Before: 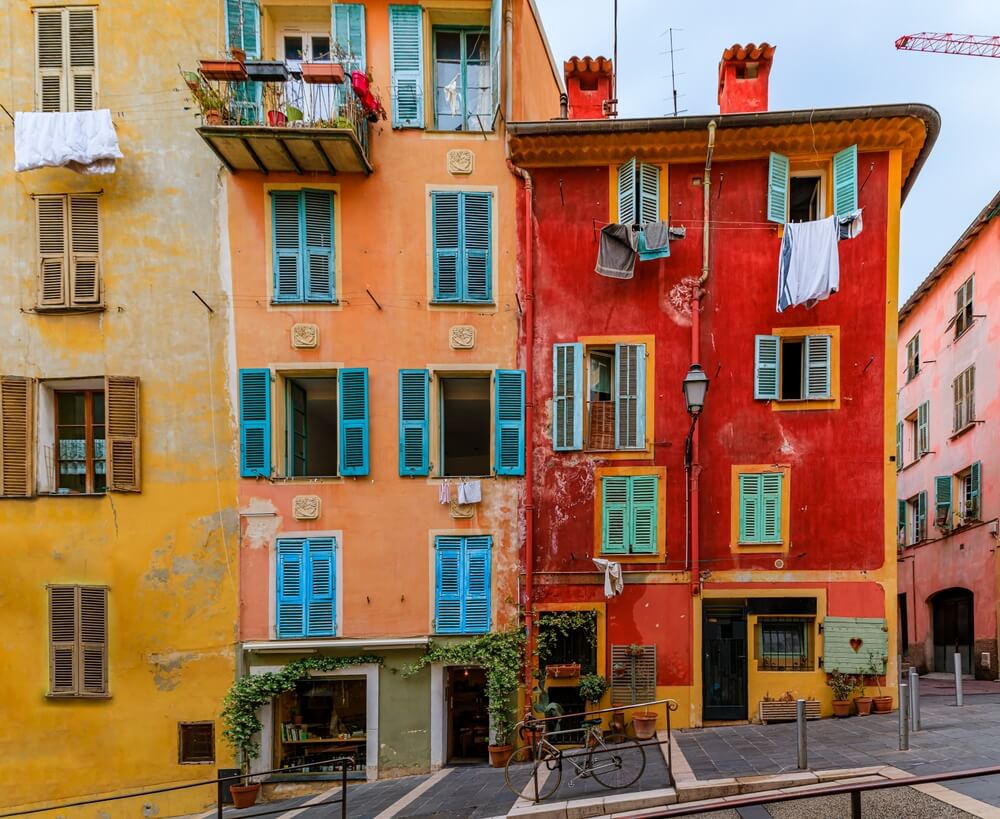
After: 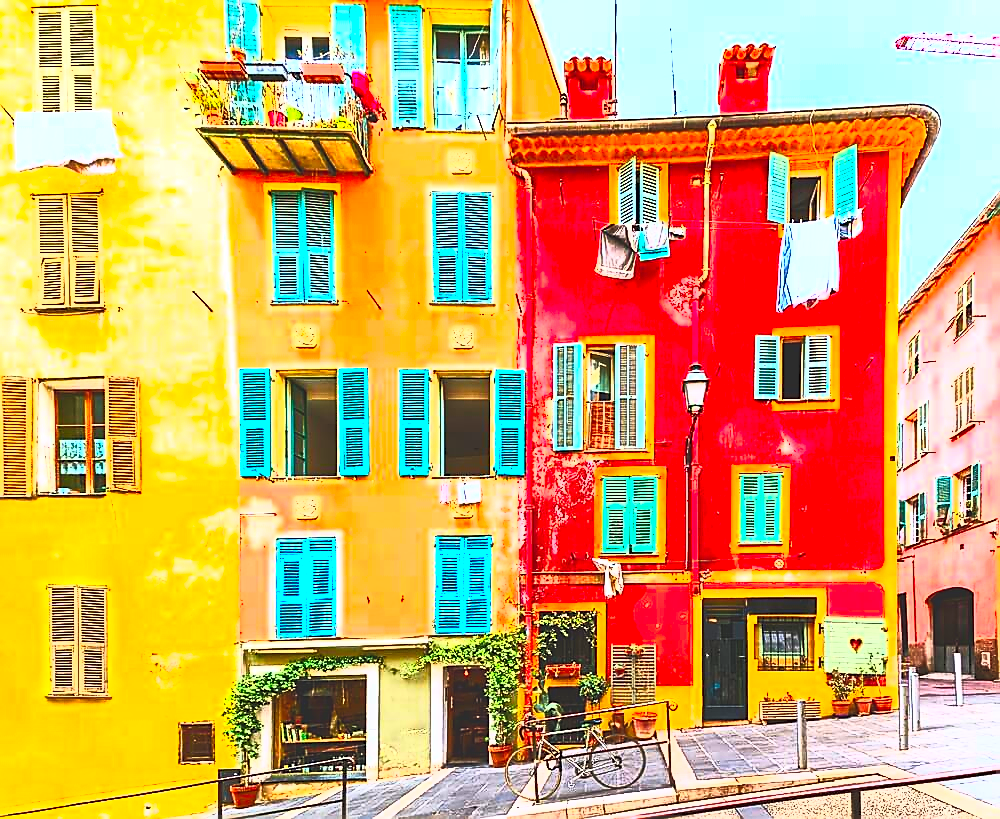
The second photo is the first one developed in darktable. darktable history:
contrast brightness saturation: contrast 1, brightness 1, saturation 1
exposure: black level correction -0.005, exposure 1 EV, compensate highlight preservation false
sharpen: radius 1.4, amount 1.25, threshold 0.7
